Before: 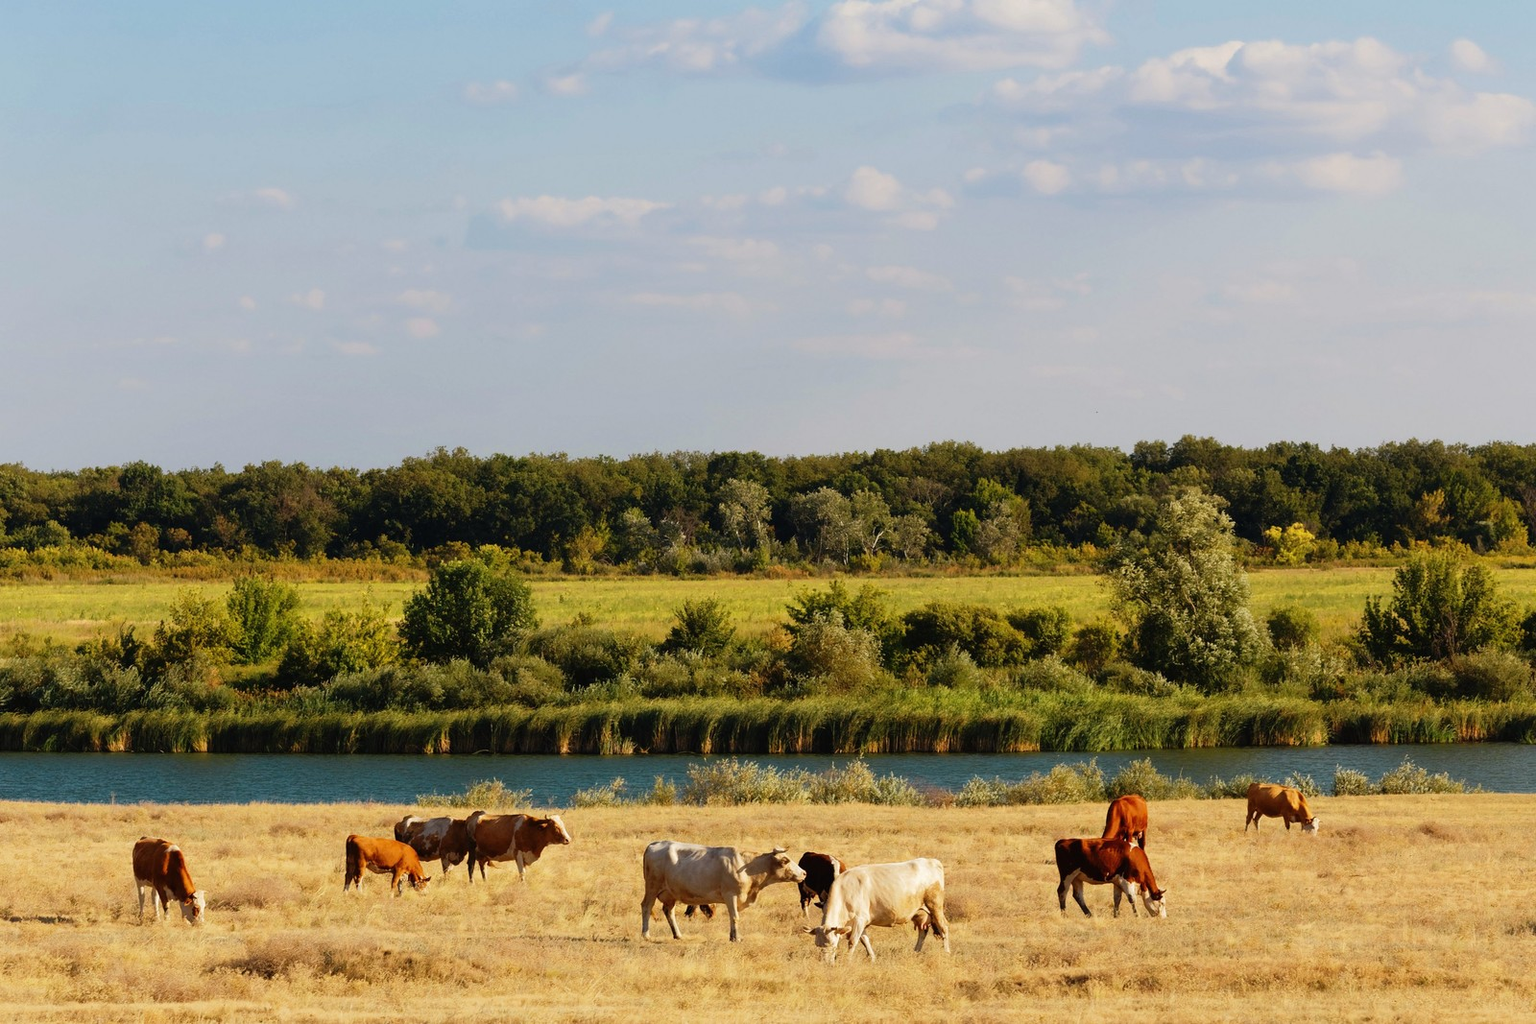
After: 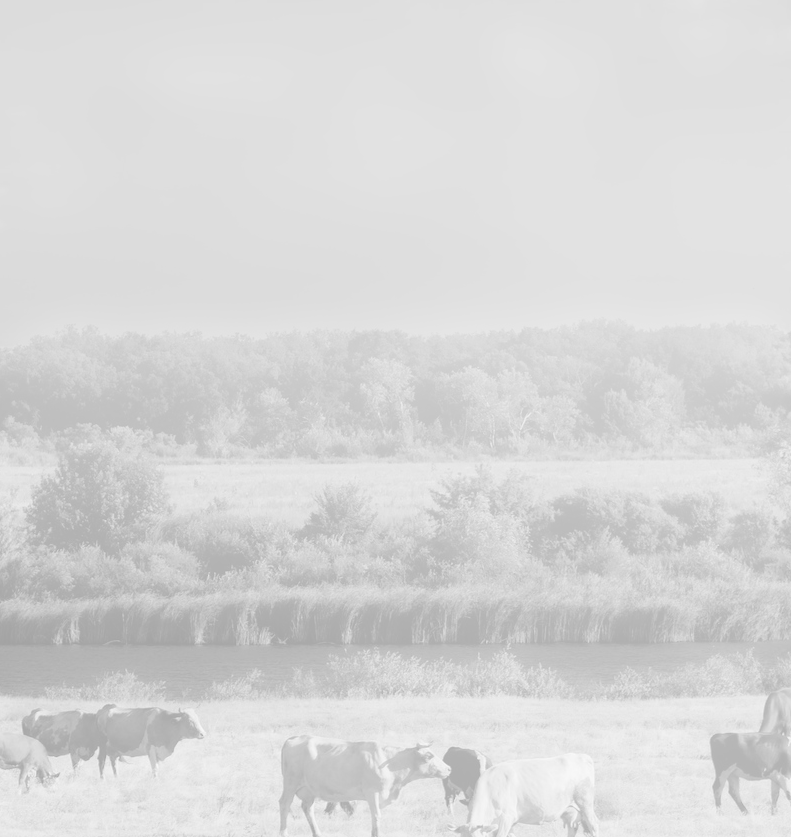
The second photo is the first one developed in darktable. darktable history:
monochrome: a 26.22, b 42.67, size 0.8
crop and rotate: angle 0.02°, left 24.353%, top 13.219%, right 26.156%, bottom 8.224%
bloom: size 70%, threshold 25%, strength 70%
